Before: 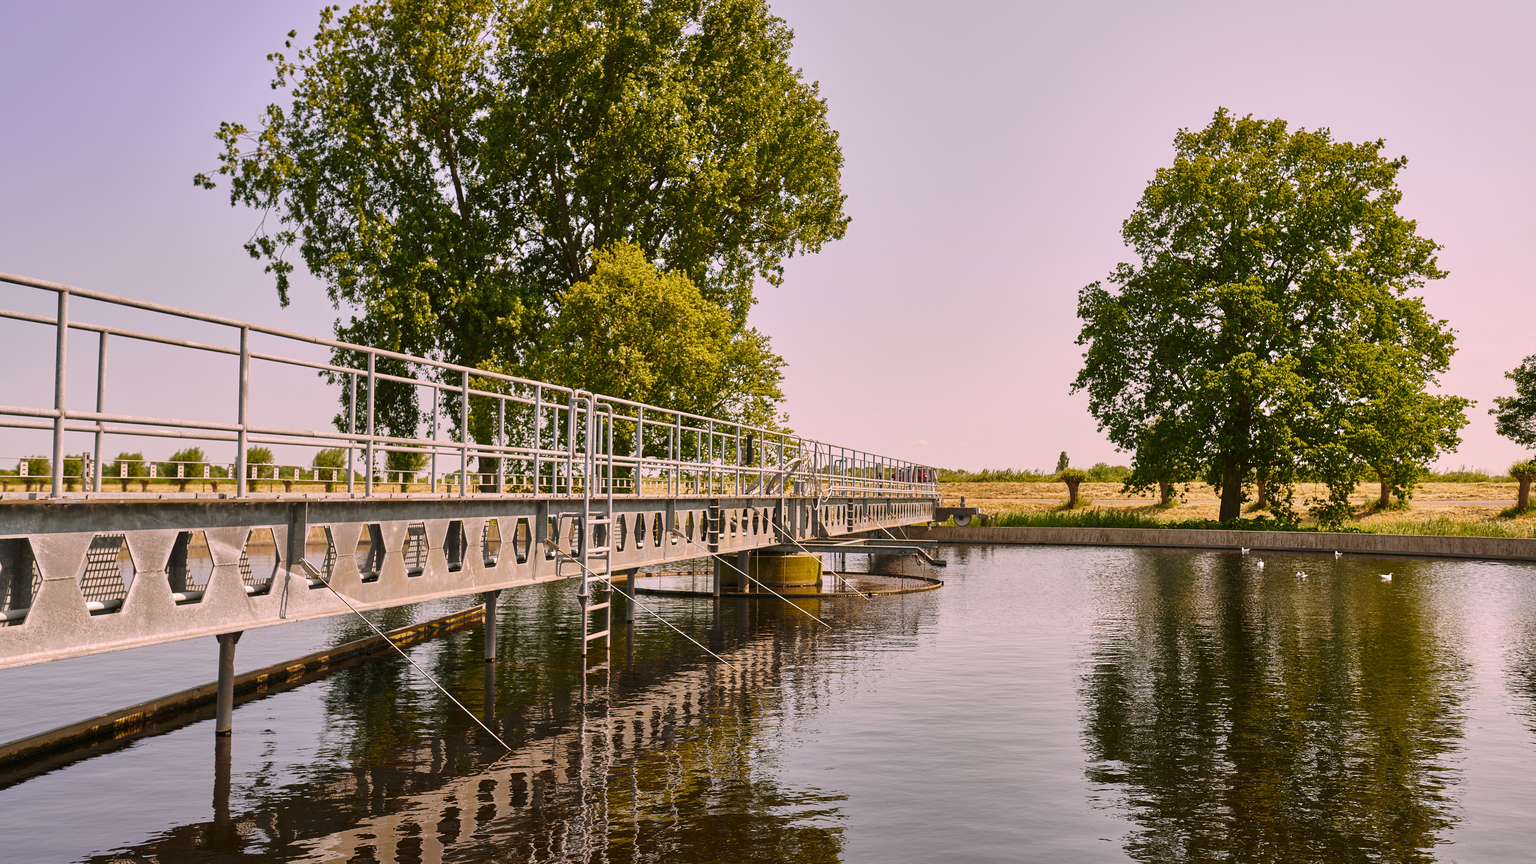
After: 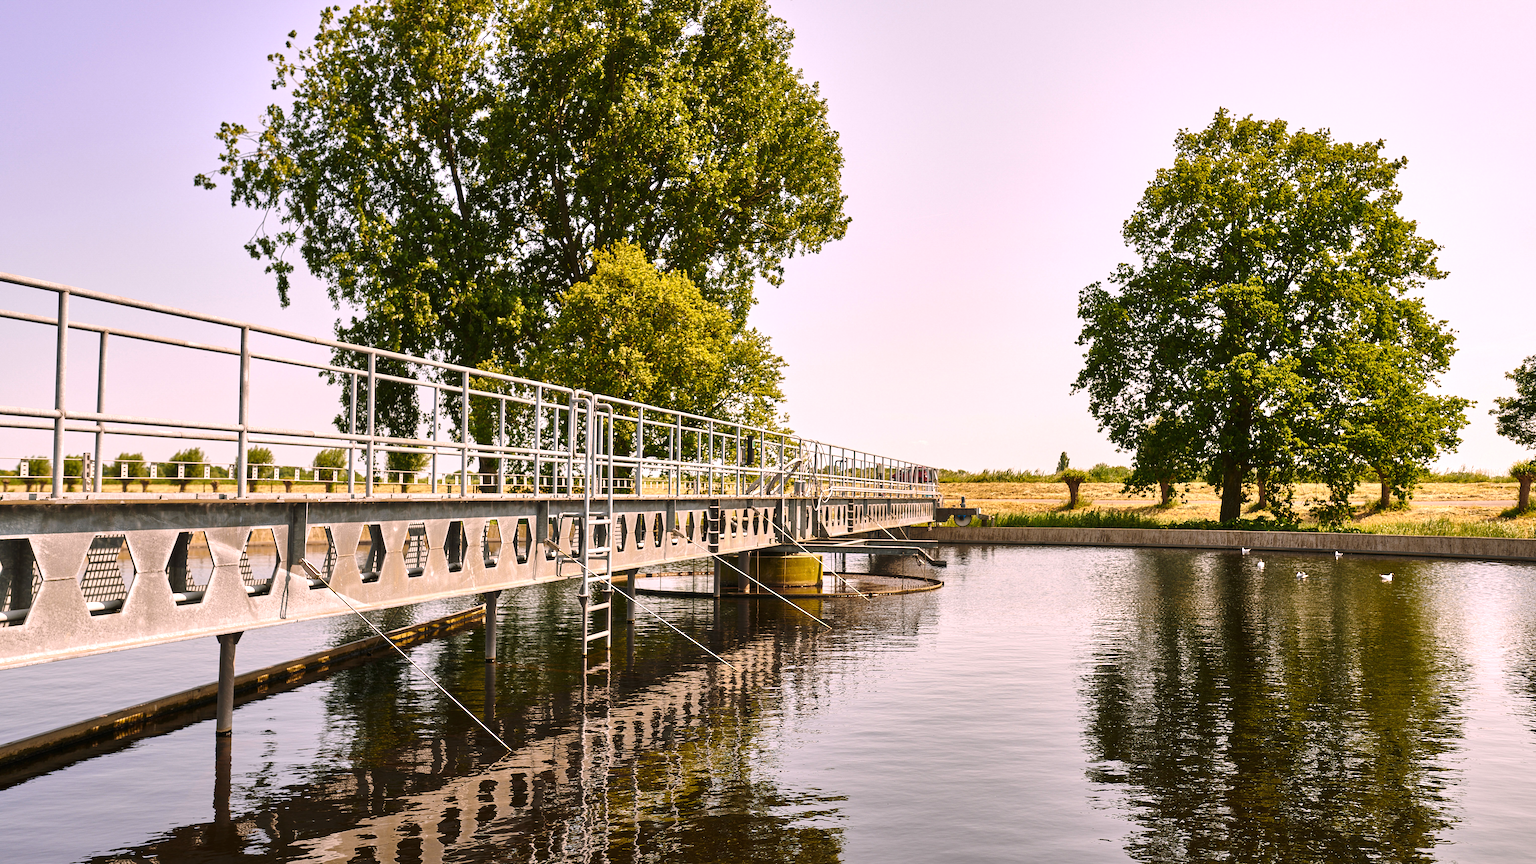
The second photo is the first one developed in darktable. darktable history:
tone equalizer: -8 EV -0.389 EV, -7 EV -0.385 EV, -6 EV -0.302 EV, -5 EV -0.213 EV, -3 EV 0.229 EV, -2 EV 0.321 EV, -1 EV 0.415 EV, +0 EV 0.427 EV, edges refinement/feathering 500, mask exposure compensation -1.57 EV, preserve details no
exposure: exposure 0.201 EV, compensate highlight preservation false
